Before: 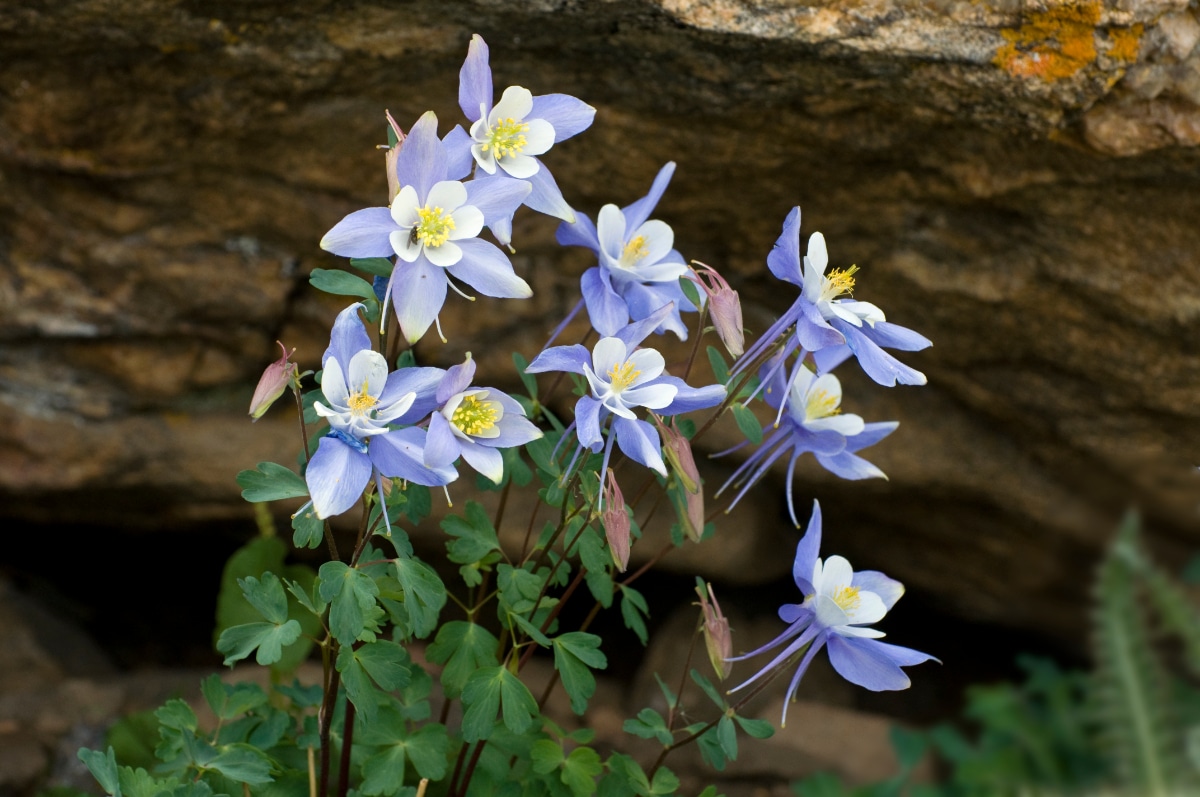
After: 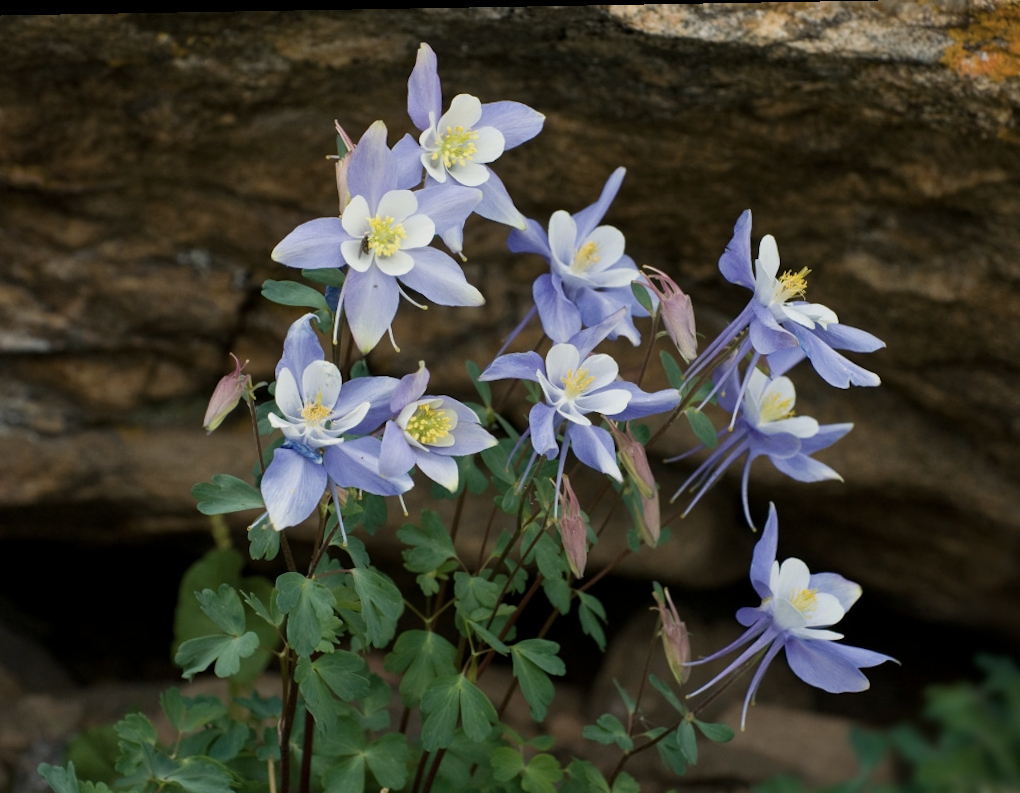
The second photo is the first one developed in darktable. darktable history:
contrast brightness saturation: contrast 0.06, brightness -0.007, saturation -0.247
crop and rotate: angle 0.979°, left 4.398%, top 0.44%, right 11.471%, bottom 2.502%
shadows and highlights: radius 121.51, shadows 21.37, white point adjustment -9.69, highlights -14.35, soften with gaussian
